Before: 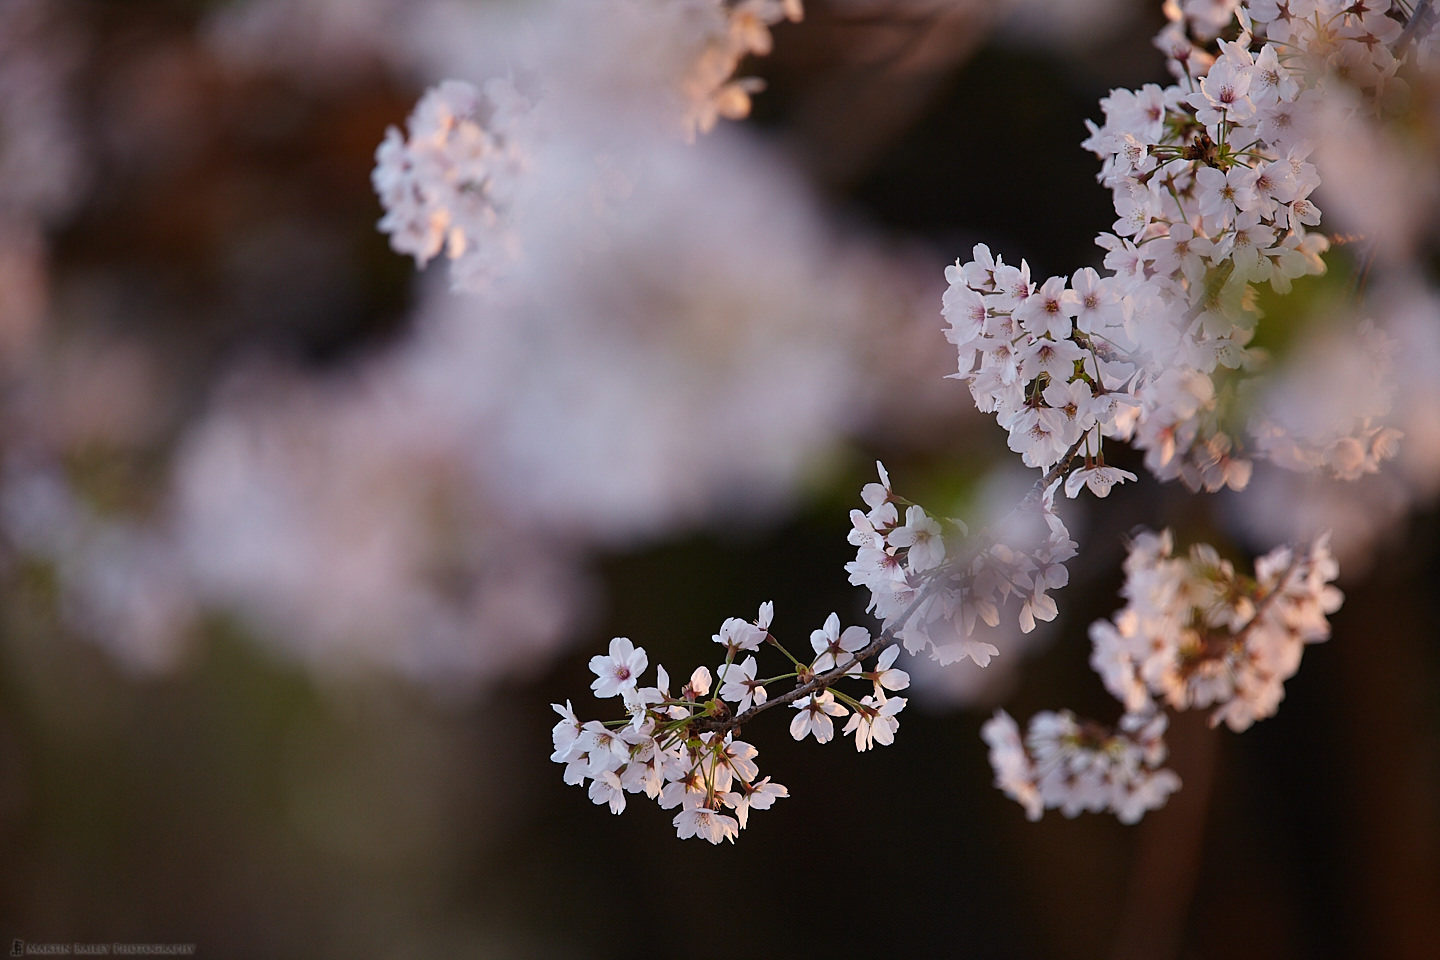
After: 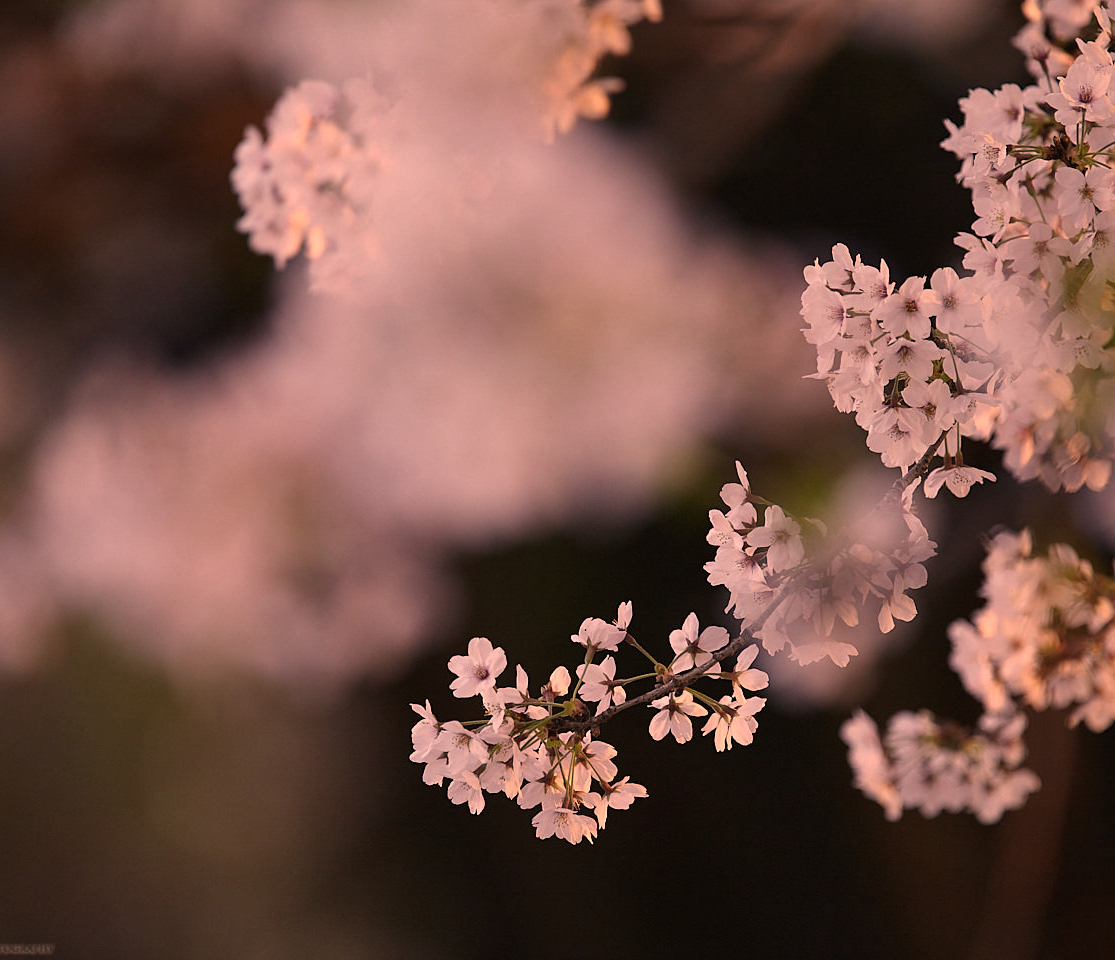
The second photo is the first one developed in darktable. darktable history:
color correction: highlights a* 39.89, highlights b* 39.84, saturation 0.687
crop: left 9.844%, right 12.668%
